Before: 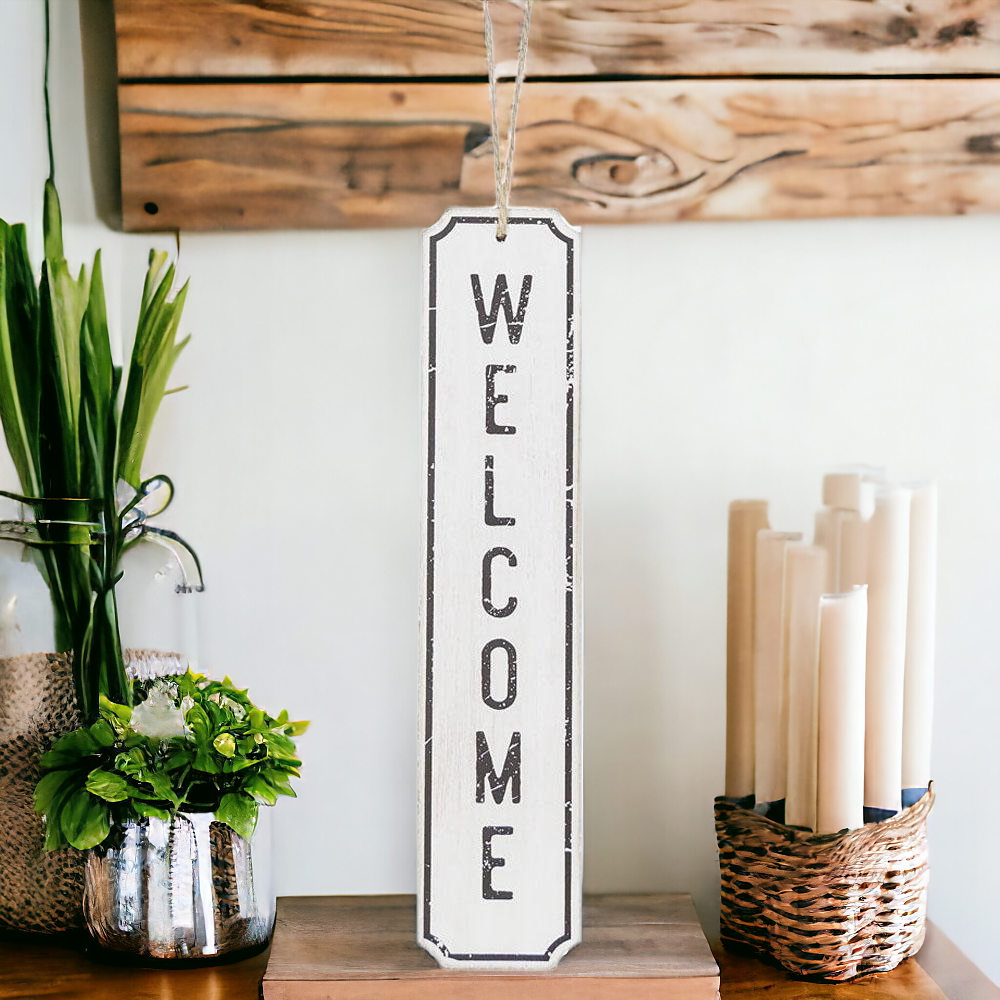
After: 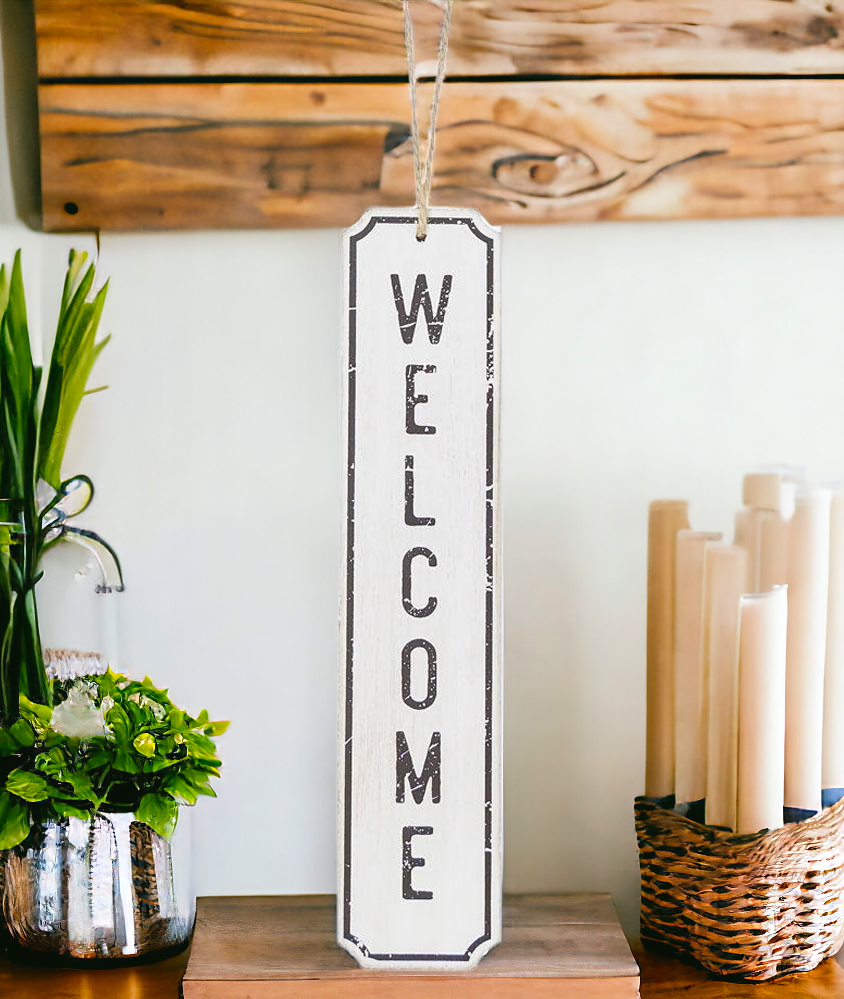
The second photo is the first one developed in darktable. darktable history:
crop: left 8.089%, right 7.431%
color balance rgb: global offset › luminance 0.246%, global offset › hue 169.21°, perceptual saturation grading › global saturation 30.837%, global vibrance 0.542%
